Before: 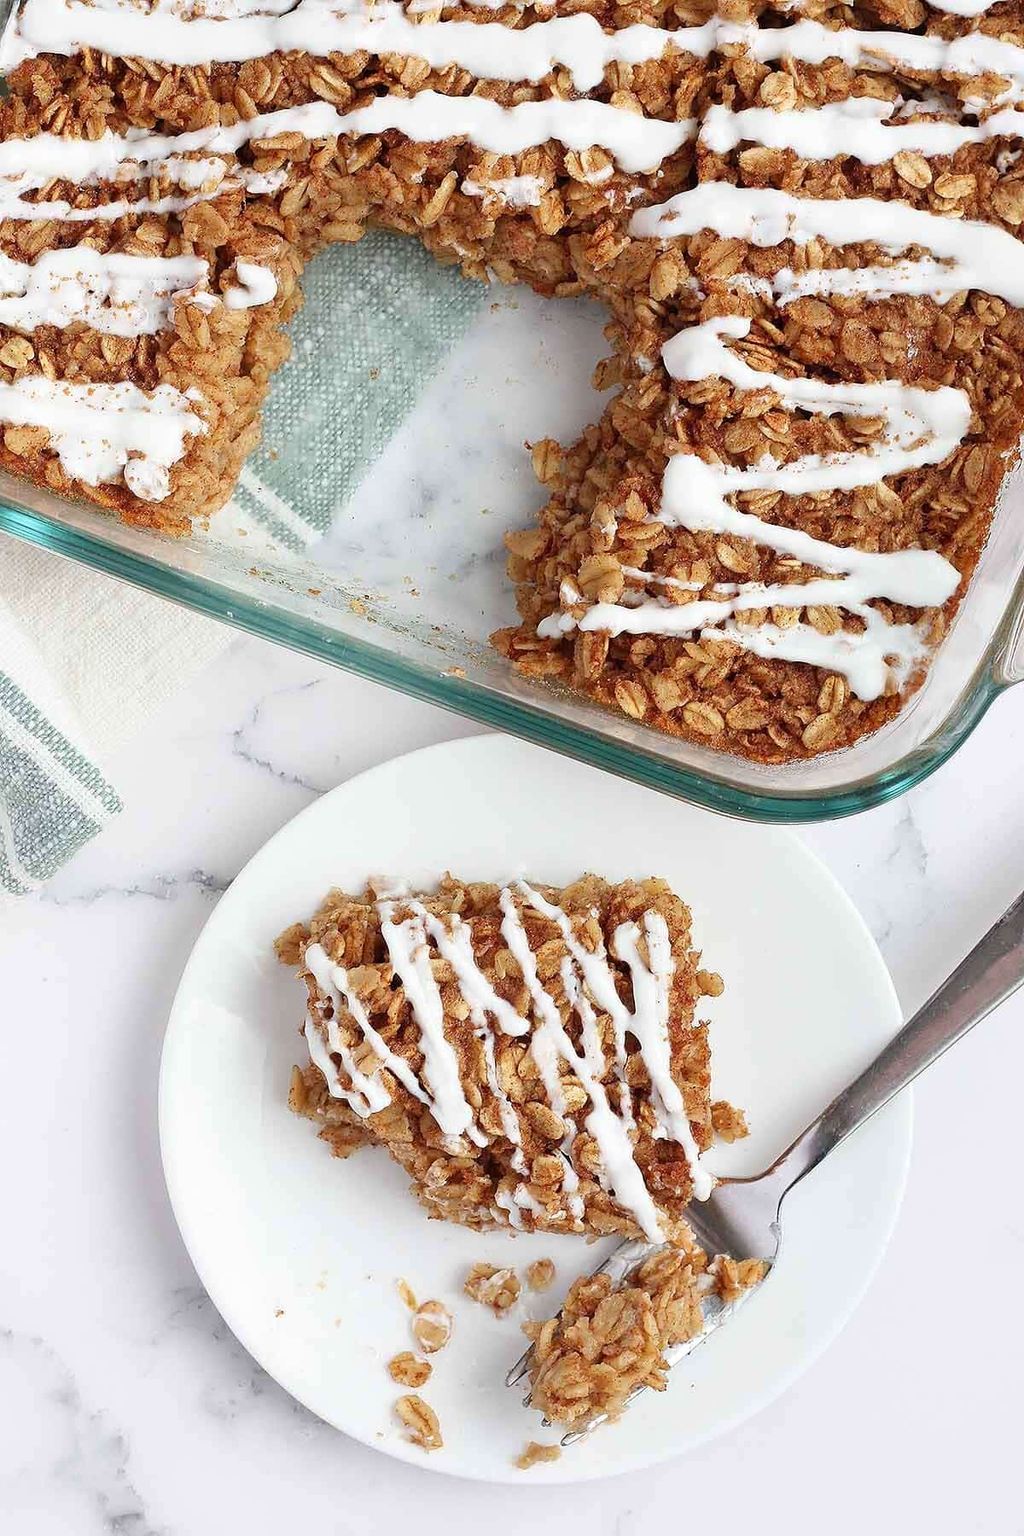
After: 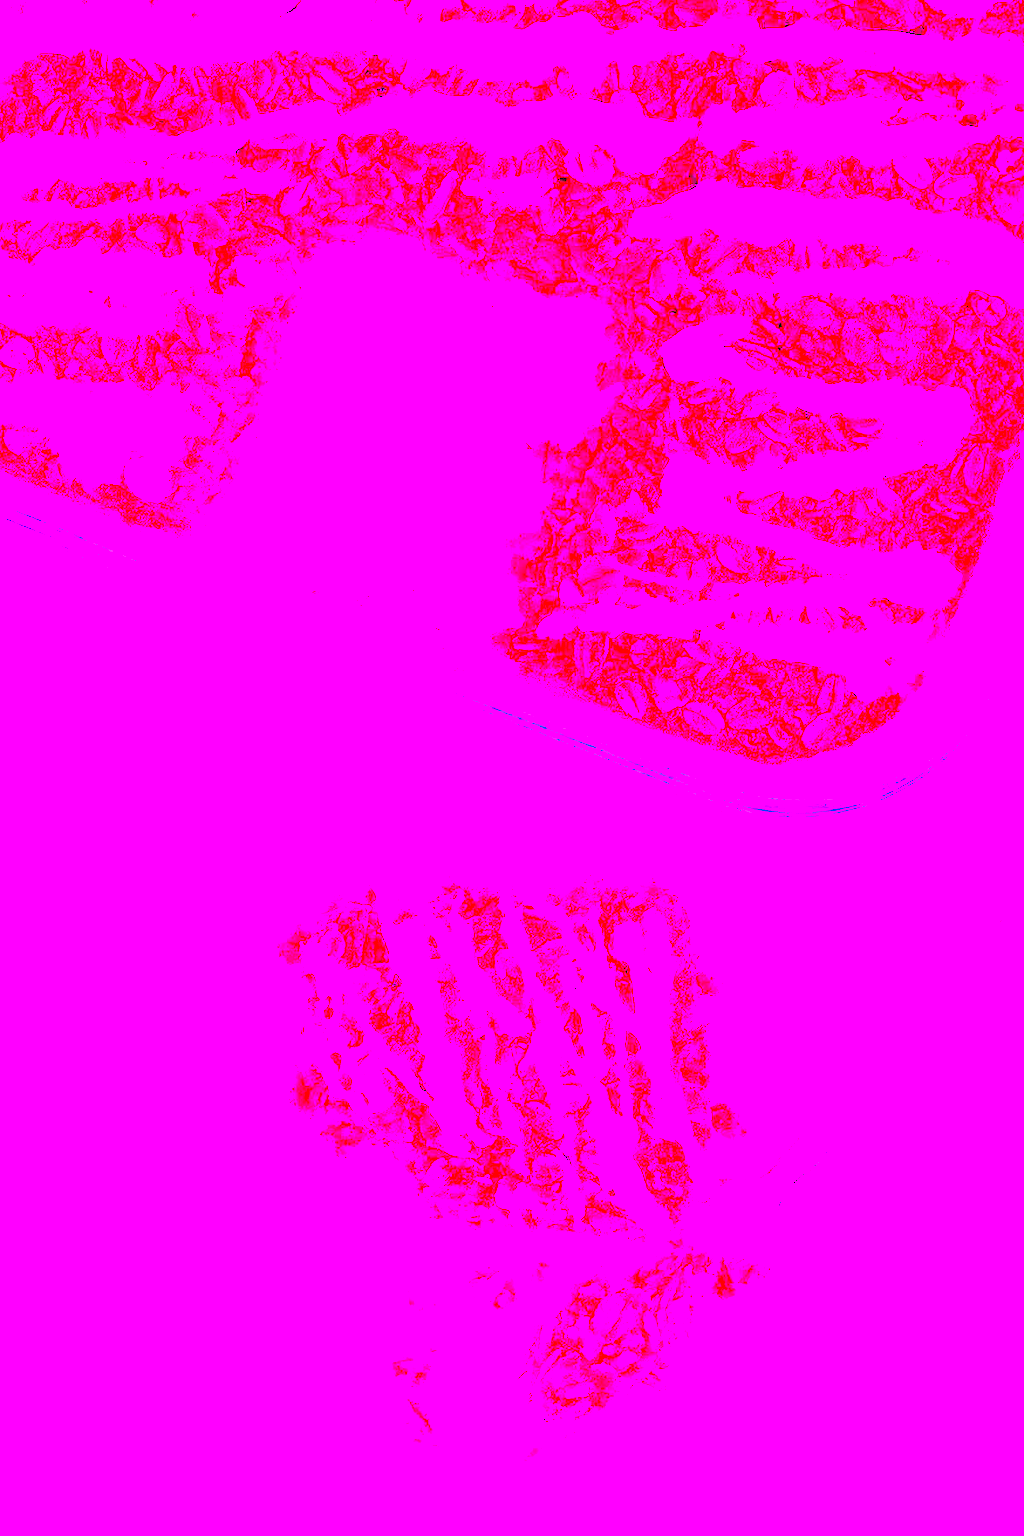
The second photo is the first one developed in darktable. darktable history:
white balance: red 8, blue 8
contrast brightness saturation: contrast -0.1, brightness 0.05, saturation 0.08
base curve: curves: ch0 [(0, 0) (0.028, 0.03) (0.121, 0.232) (0.46, 0.748) (0.859, 0.968) (1, 1)]
